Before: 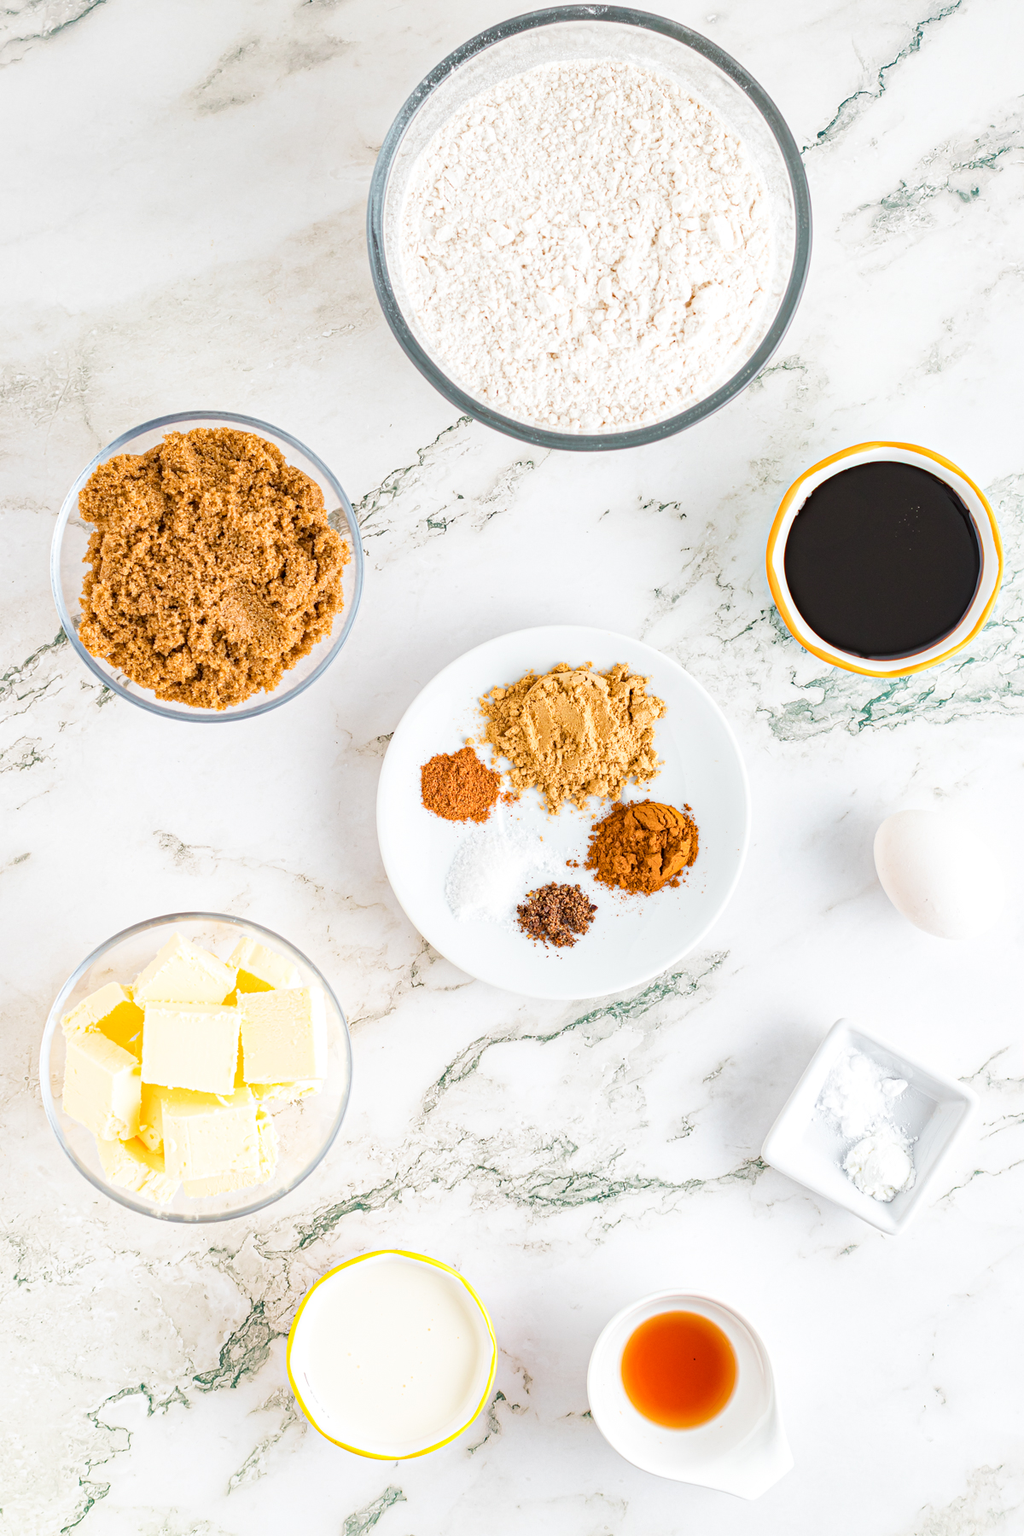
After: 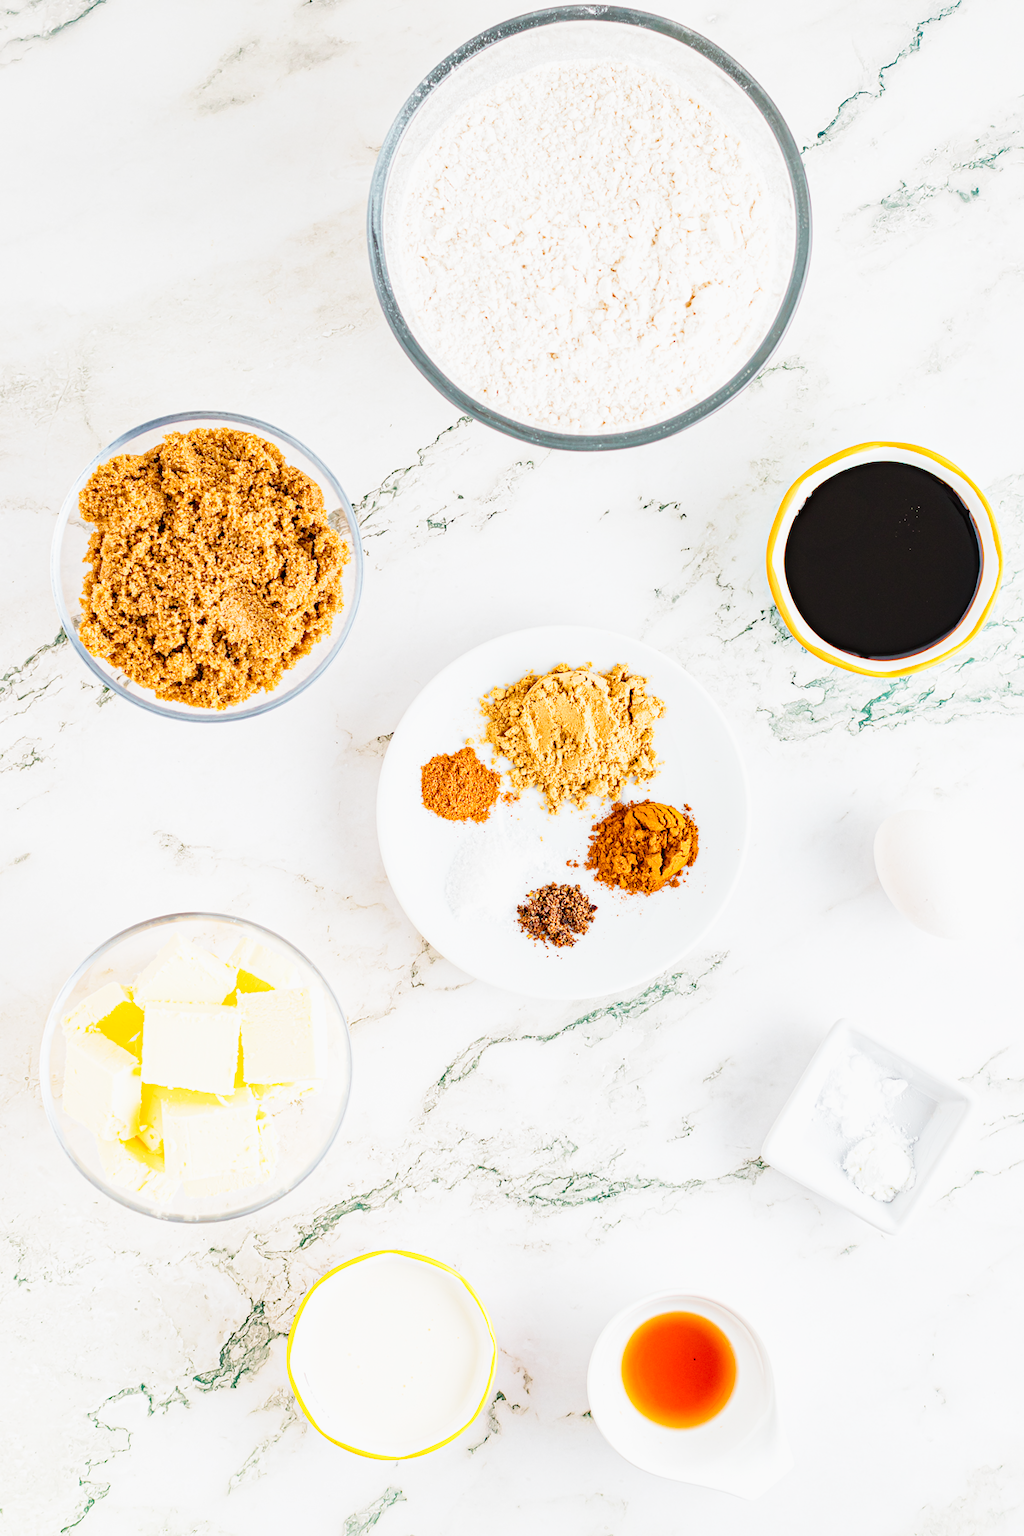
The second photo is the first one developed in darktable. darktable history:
tone curve: curves: ch0 [(0, 0.011) (0.053, 0.026) (0.174, 0.115) (0.398, 0.444) (0.673, 0.775) (0.829, 0.906) (0.991, 0.981)]; ch1 [(0, 0) (0.276, 0.206) (0.409, 0.383) (0.473, 0.458) (0.492, 0.501) (0.512, 0.513) (0.54, 0.543) (0.585, 0.617) (0.659, 0.686) (0.78, 0.8) (1, 1)]; ch2 [(0, 0) (0.438, 0.449) (0.473, 0.469) (0.503, 0.5) (0.523, 0.534) (0.562, 0.594) (0.612, 0.635) (0.695, 0.713) (1, 1)], preserve colors none
